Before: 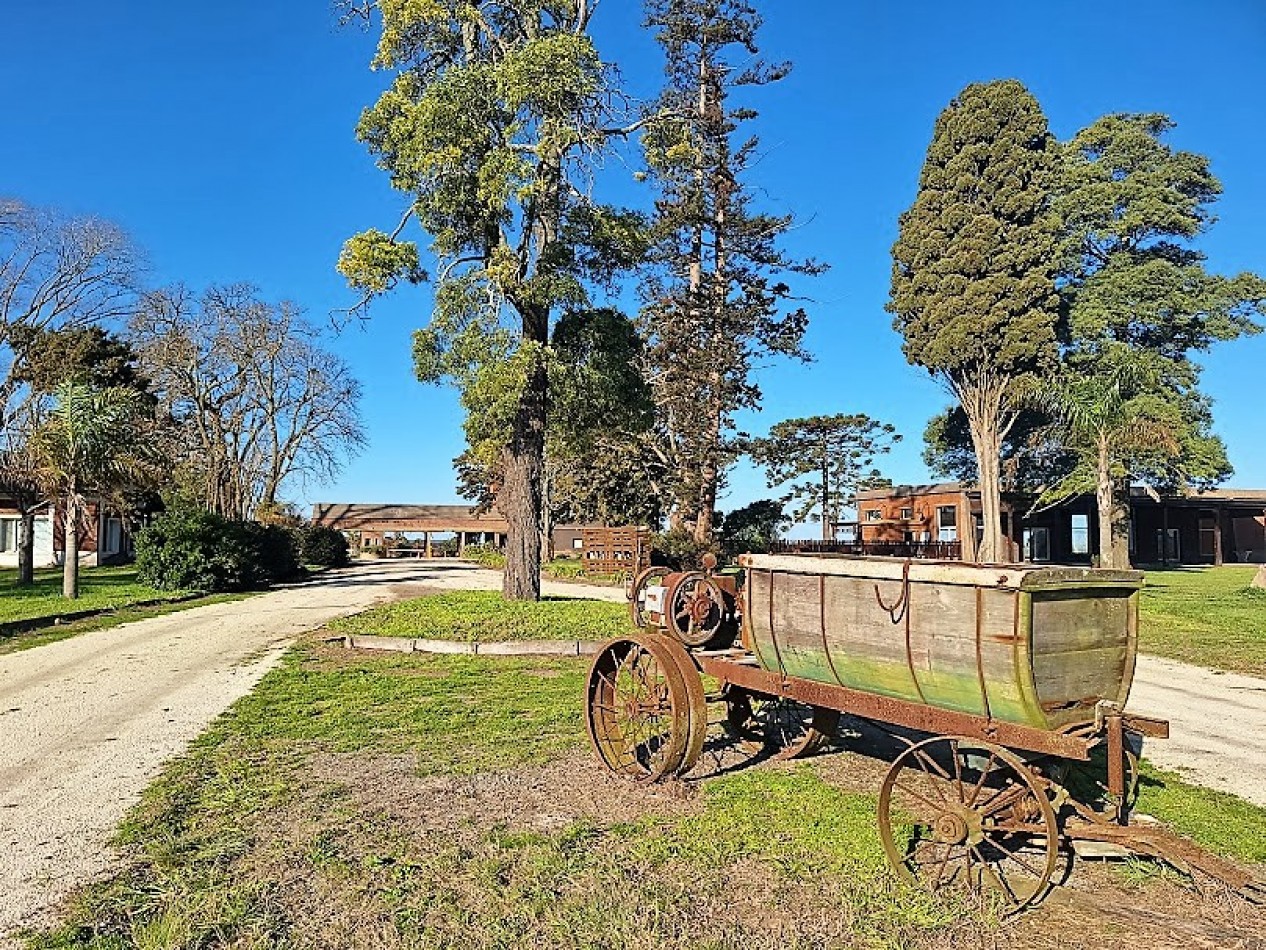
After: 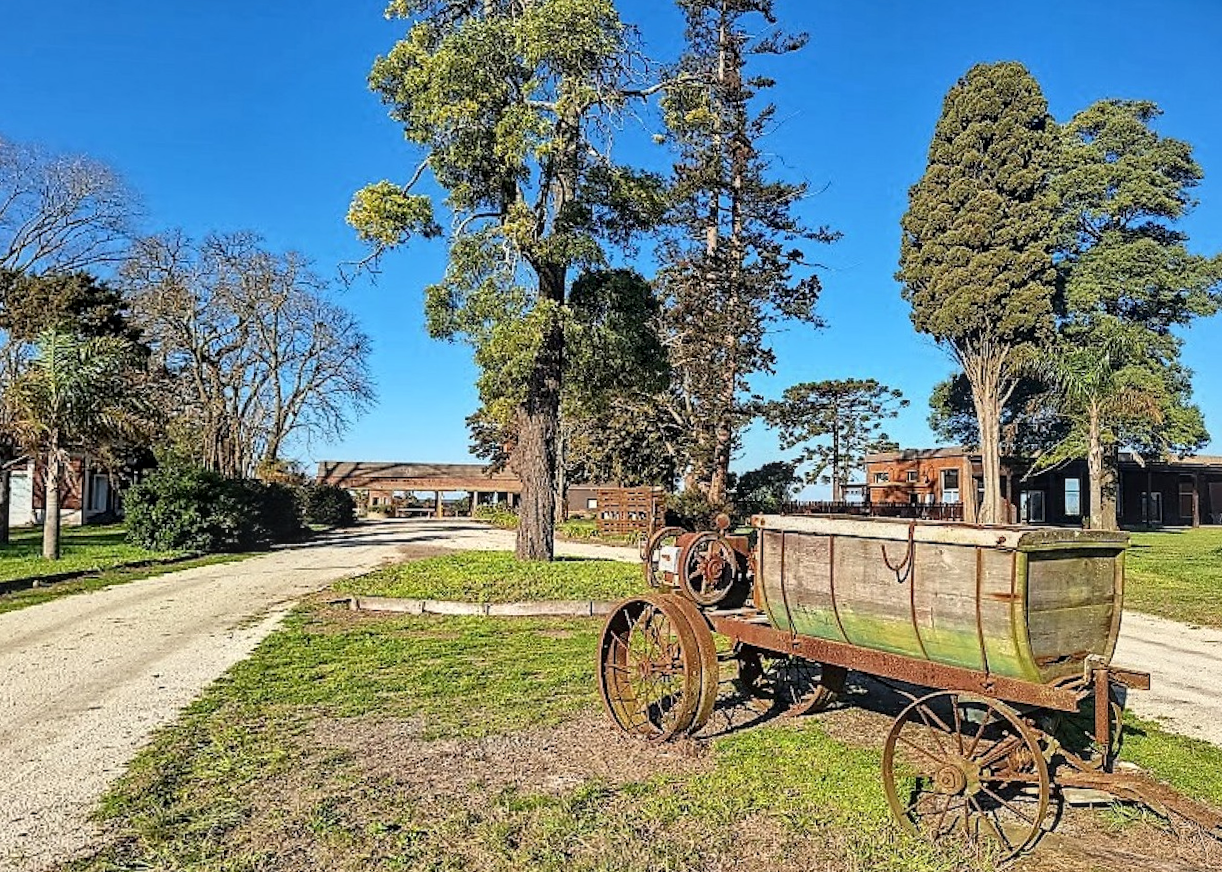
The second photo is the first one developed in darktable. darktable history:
local contrast: on, module defaults
crop and rotate: left 1.774%, right 0.633%, bottom 1.28%
rotate and perspective: rotation 0.679°, lens shift (horizontal) 0.136, crop left 0.009, crop right 0.991, crop top 0.078, crop bottom 0.95
